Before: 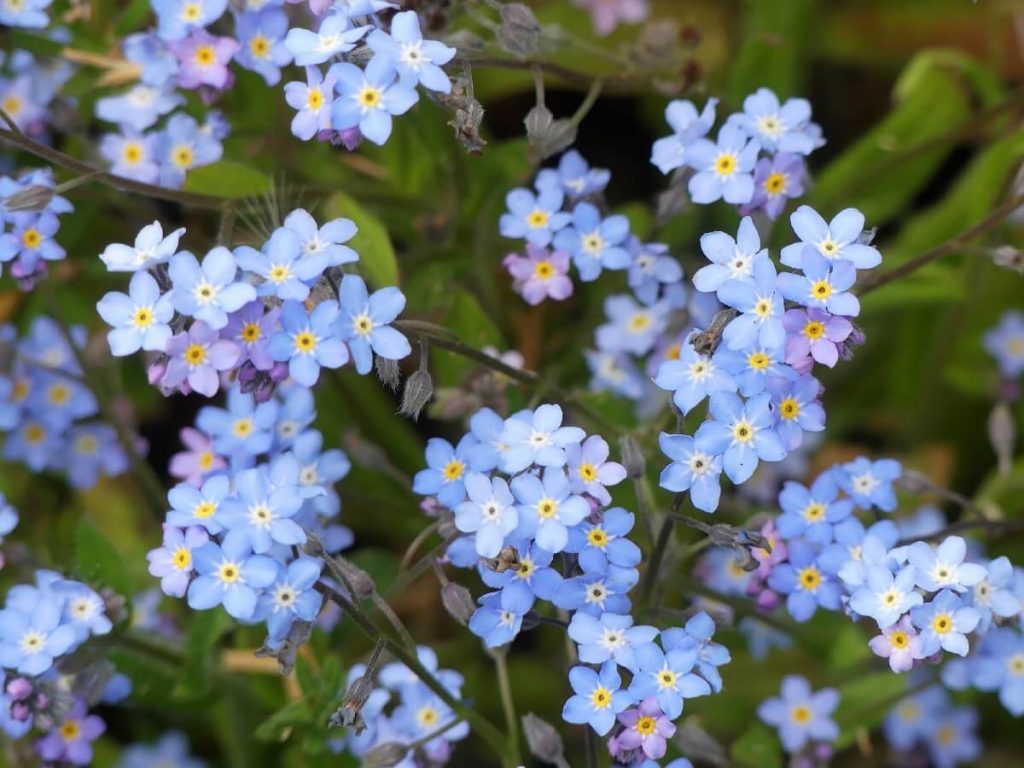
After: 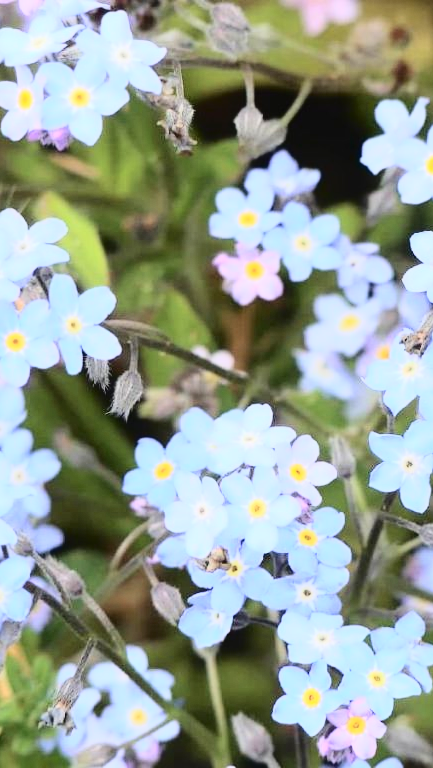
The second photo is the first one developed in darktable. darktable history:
crop: left 28.348%, right 29.345%
tone curve: curves: ch0 [(0, 0.026) (0.155, 0.133) (0.272, 0.34) (0.434, 0.625) (0.676, 0.871) (0.994, 0.955)], color space Lab, independent channels, preserve colors none
exposure: exposure 0.565 EV, compensate highlight preservation false
